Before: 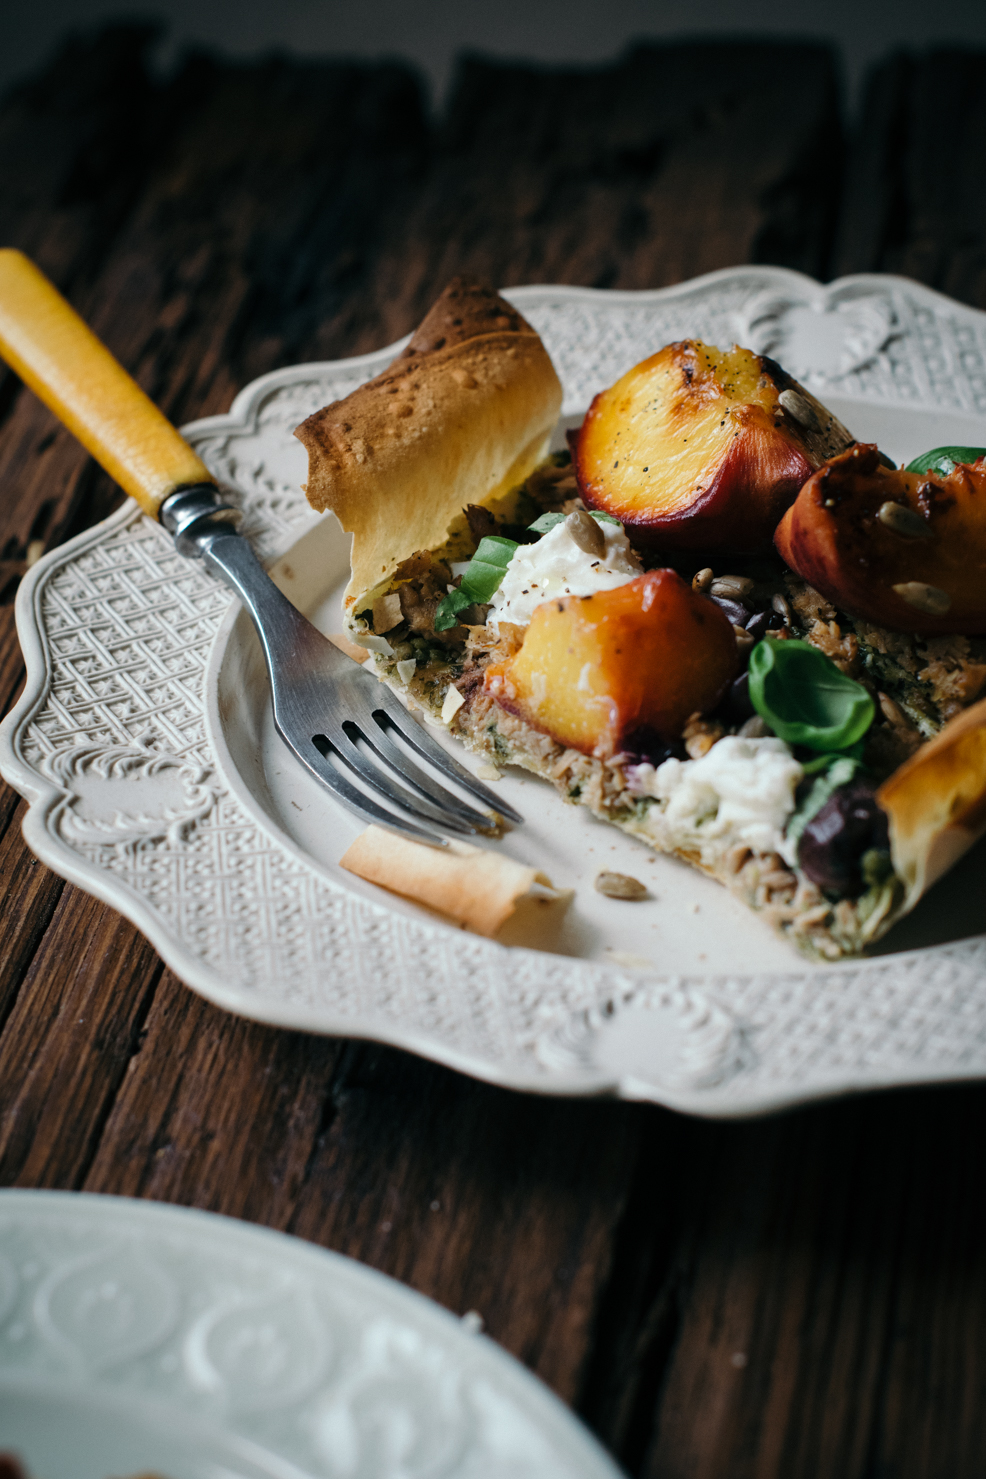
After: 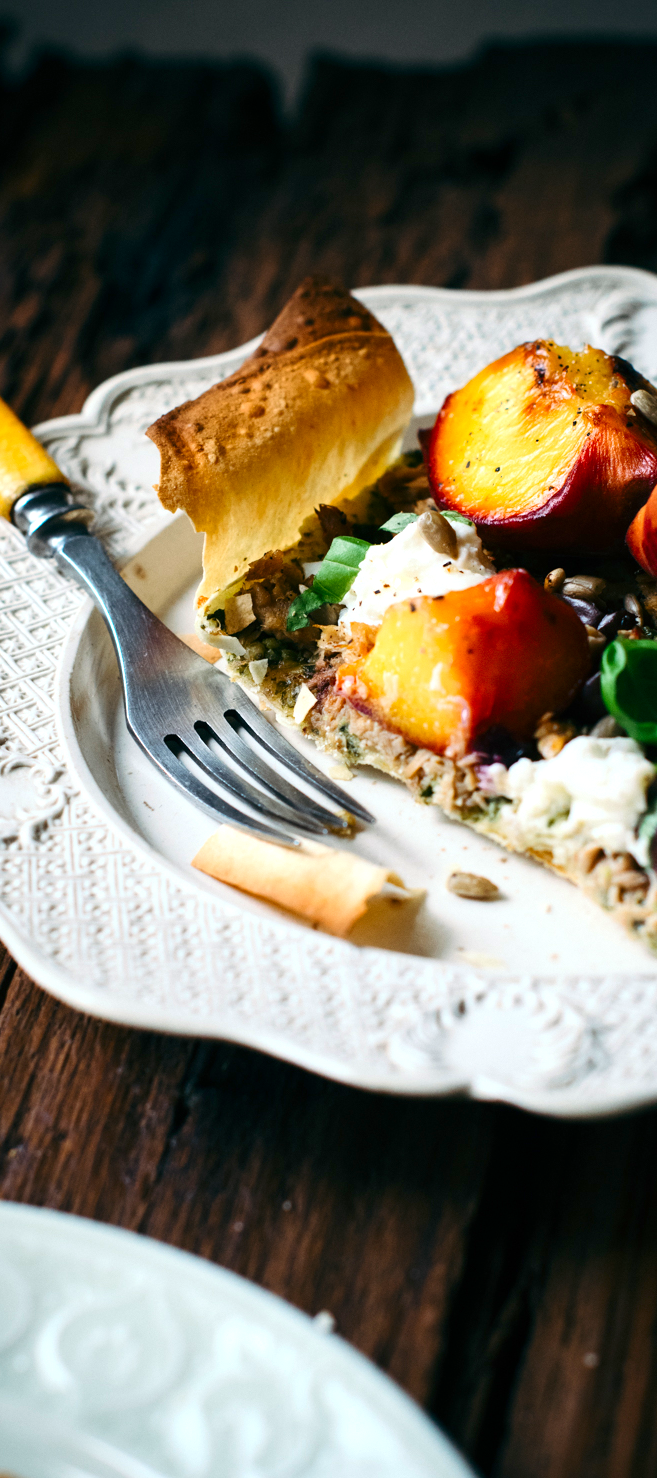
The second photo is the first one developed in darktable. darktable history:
crop and rotate: left 15.055%, right 18.278%
exposure: exposure 0.574 EV, compensate highlight preservation false
contrast brightness saturation: contrast 0.16, saturation 0.32
